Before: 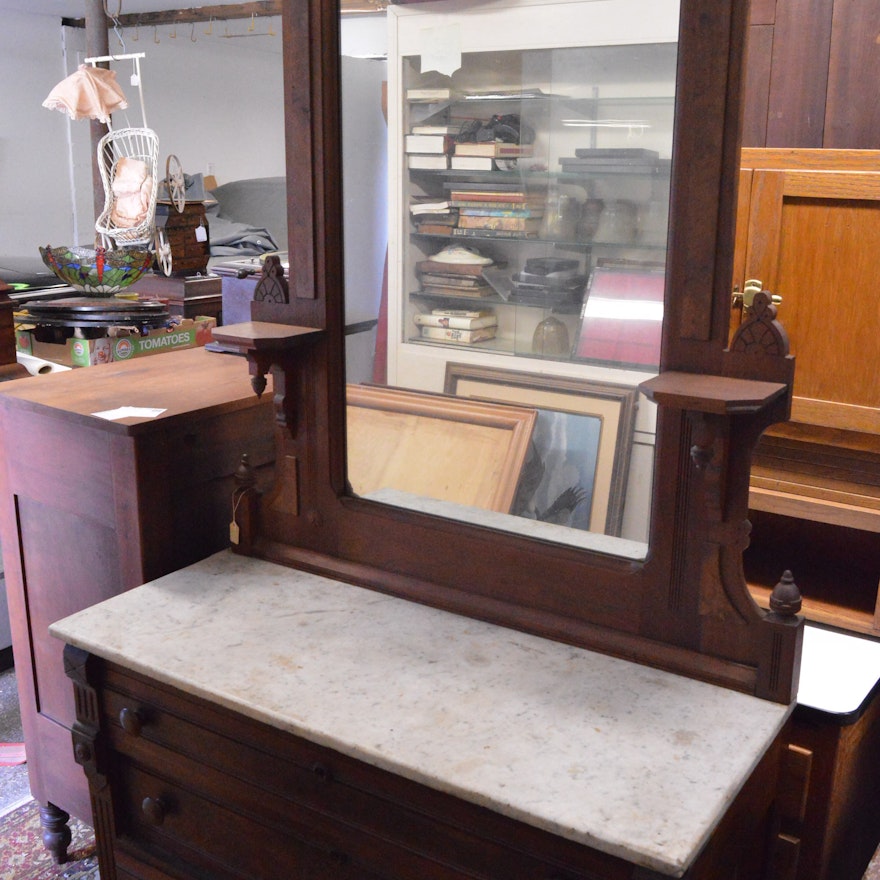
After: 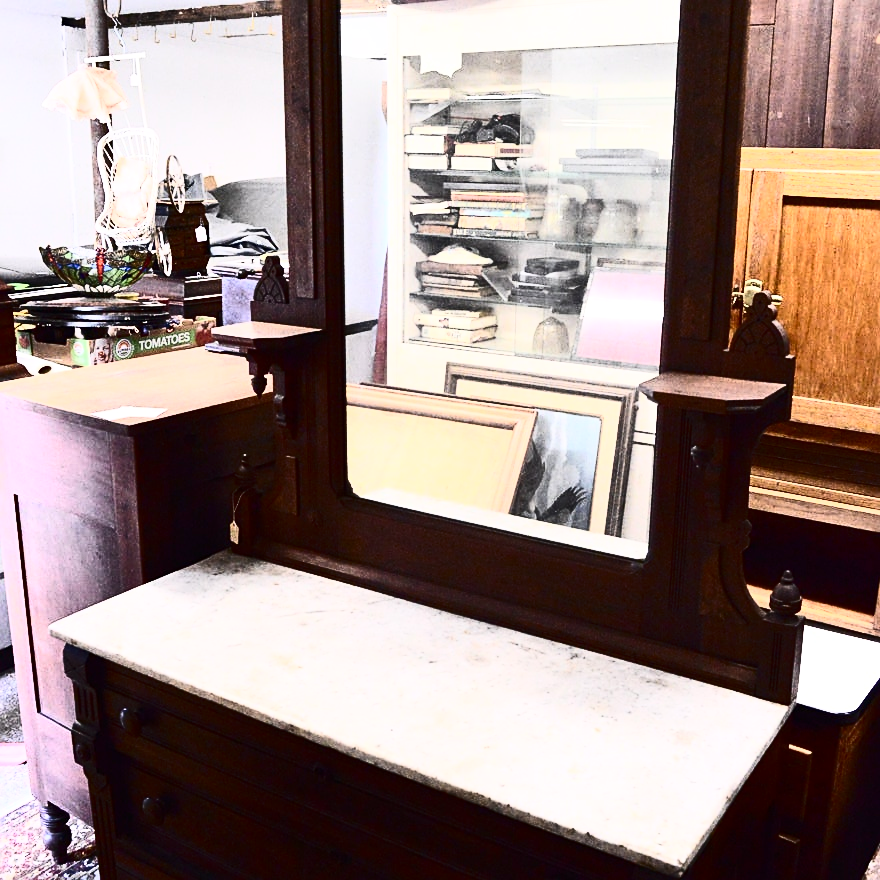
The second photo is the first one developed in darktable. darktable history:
contrast brightness saturation: contrast 0.942, brightness 0.204
sharpen: on, module defaults
exposure: exposure 0.127 EV, compensate highlight preservation false
